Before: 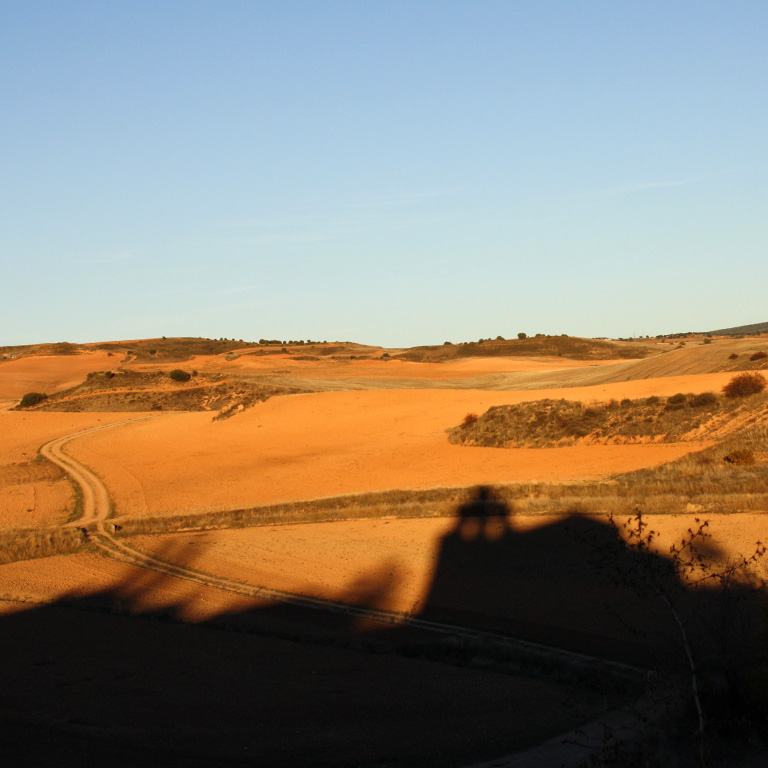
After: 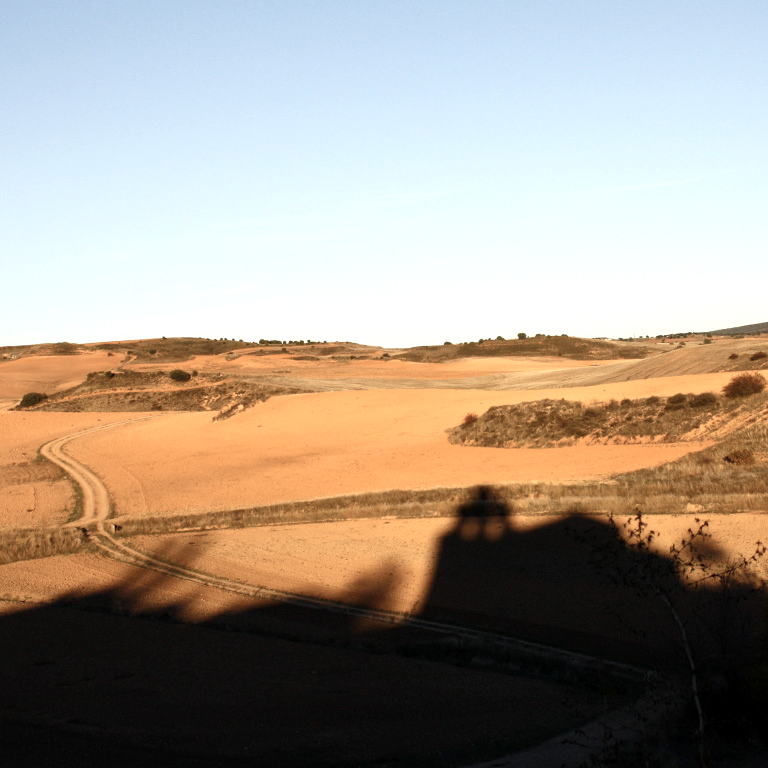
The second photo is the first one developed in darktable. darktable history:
exposure: black level correction 0.001, exposure 0.136 EV, compensate exposure bias true, compensate highlight preservation false
contrast brightness saturation: contrast 0.095, saturation -0.356
color balance rgb: shadows fall-off 101.496%, linear chroma grading › shadows -2.437%, linear chroma grading › highlights -14.919%, linear chroma grading › global chroma -9.583%, linear chroma grading › mid-tones -9.606%, perceptual saturation grading › global saturation 30.99%, perceptual brilliance grading › global brilliance 11.04%, mask middle-gray fulcrum 22.408%
